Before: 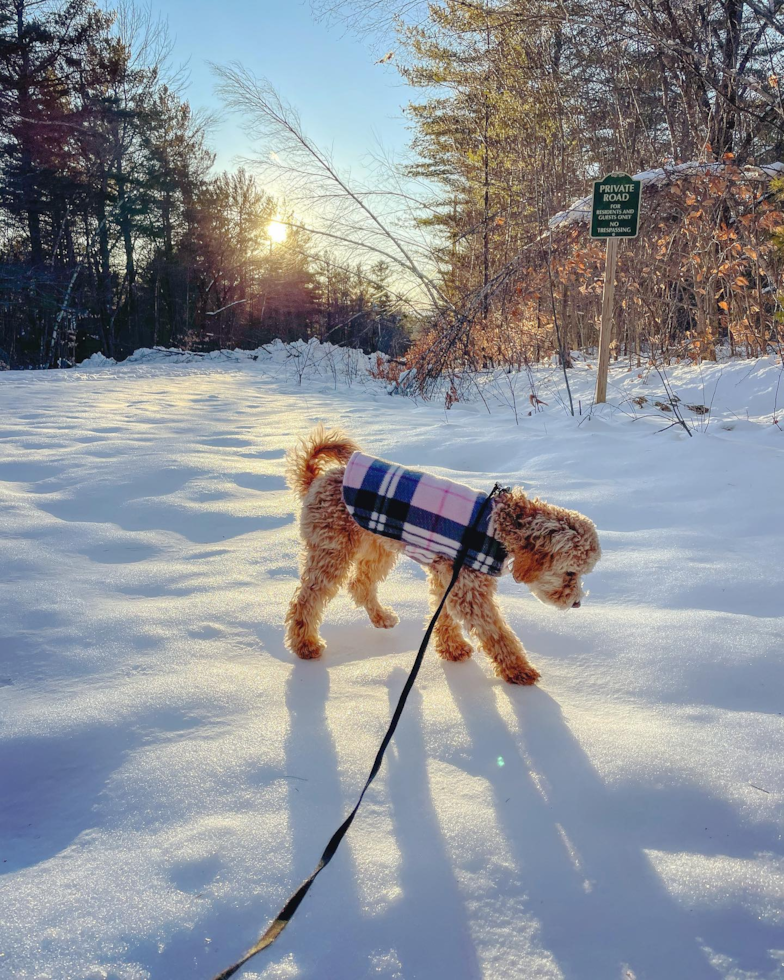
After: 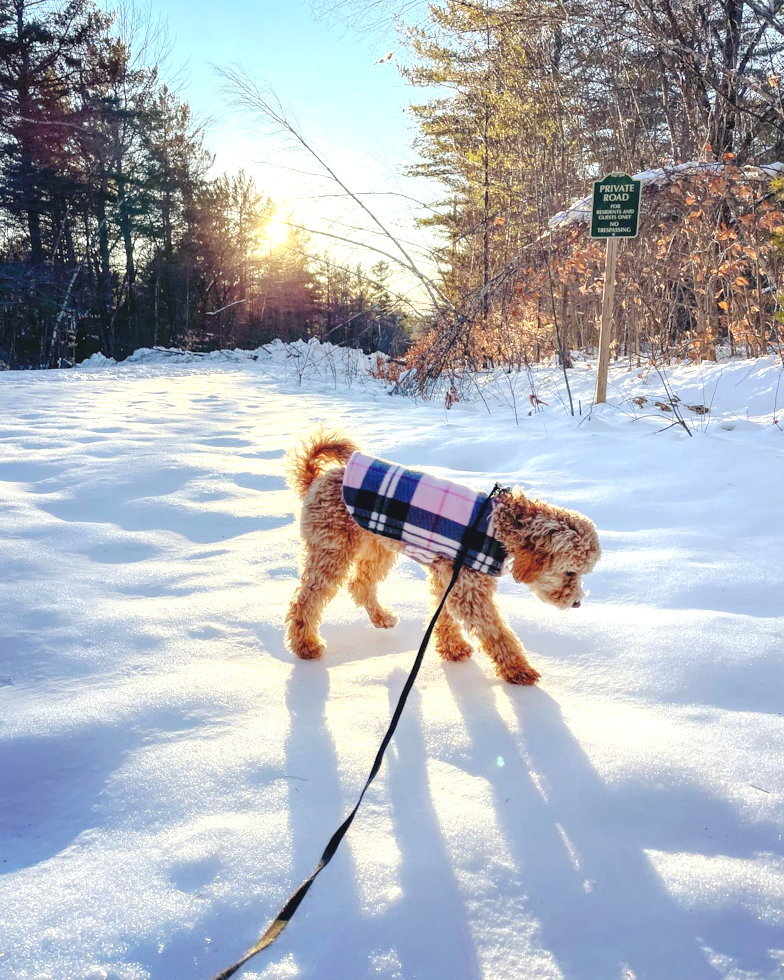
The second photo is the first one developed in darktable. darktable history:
tone equalizer: -8 EV -0.774 EV, -7 EV -0.698 EV, -6 EV -0.594 EV, -5 EV -0.373 EV, -3 EV 0.387 EV, -2 EV 0.6 EV, -1 EV 0.685 EV, +0 EV 0.72 EV, smoothing diameter 24.84%, edges refinement/feathering 6.83, preserve details guided filter
